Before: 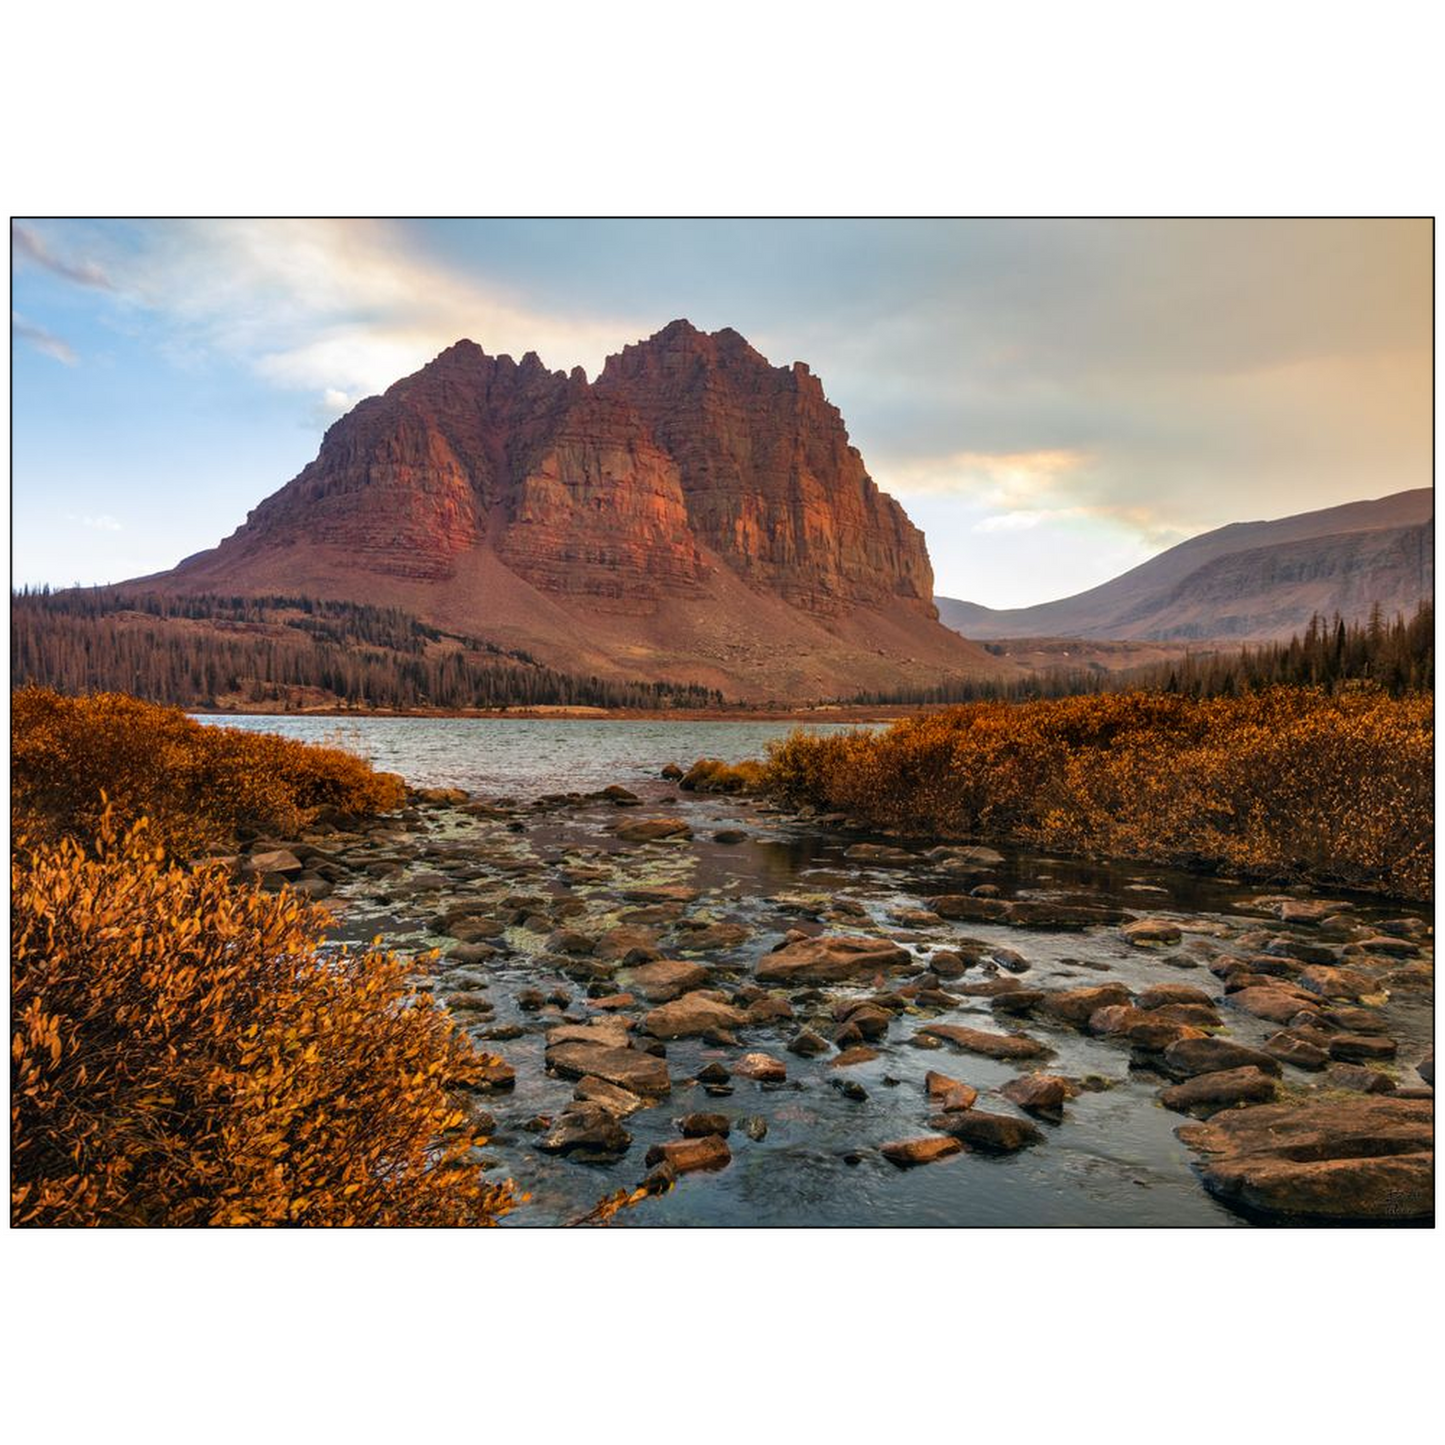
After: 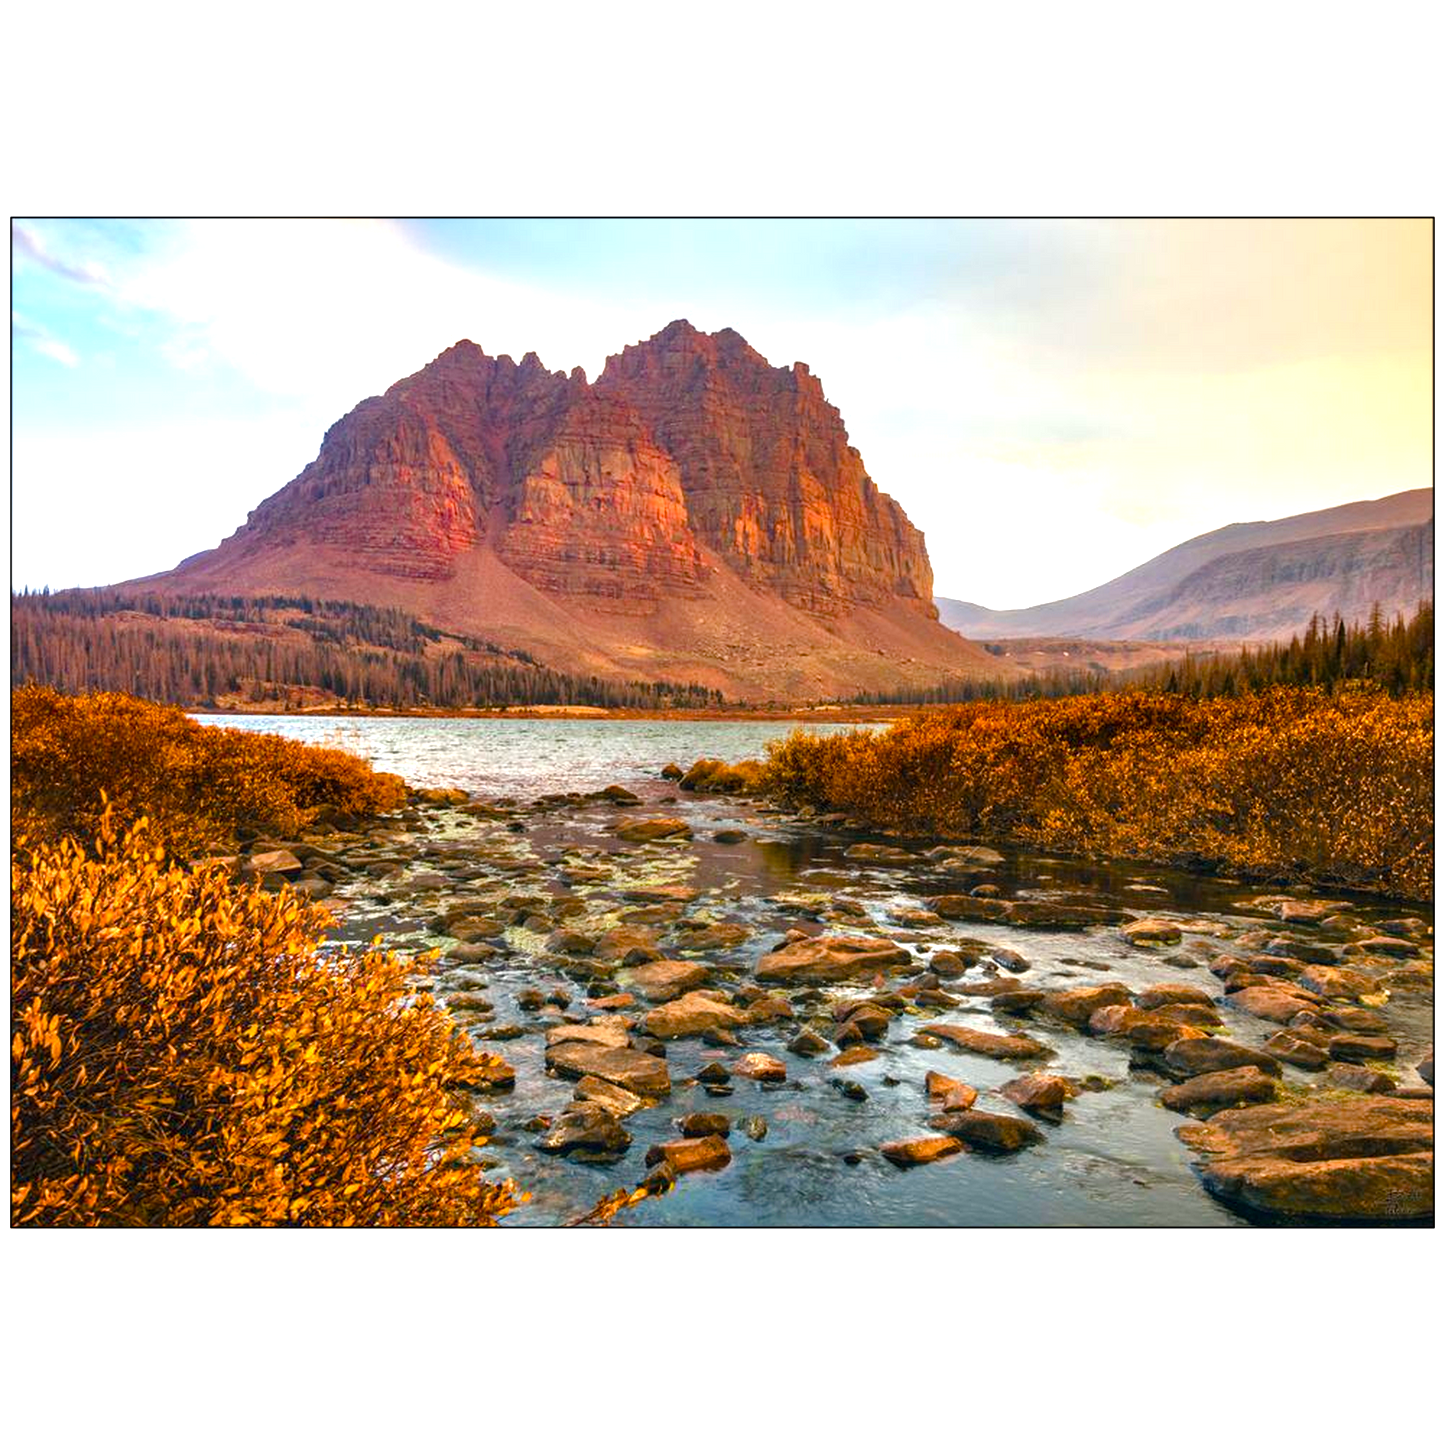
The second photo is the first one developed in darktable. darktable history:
color balance rgb: power › hue 71.49°, linear chroma grading › global chroma 8.675%, perceptual saturation grading › global saturation 20%, perceptual saturation grading › highlights -25.431%, perceptual saturation grading › shadows 26.028%, perceptual brilliance grading › global brilliance 3.615%, global vibrance 20%
exposure: black level correction 0, exposure 0.893 EV, compensate highlight preservation false
